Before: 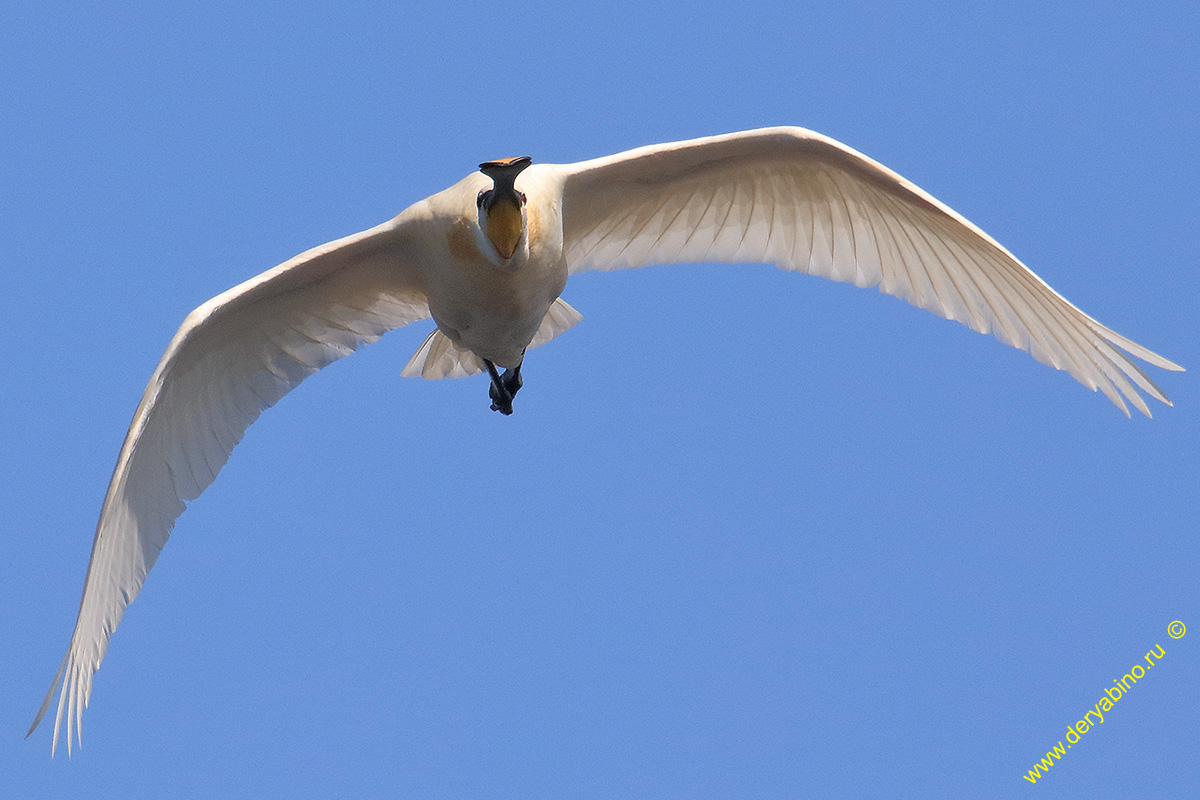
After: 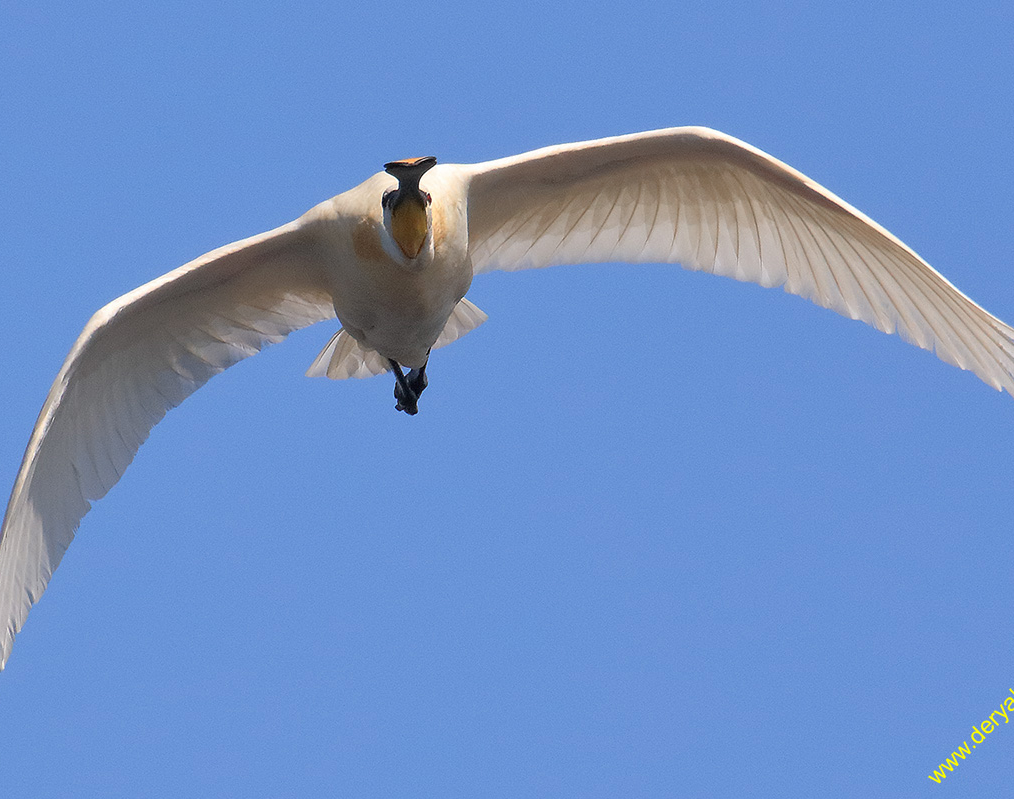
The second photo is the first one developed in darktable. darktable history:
crop: left 7.975%, right 7.486%
